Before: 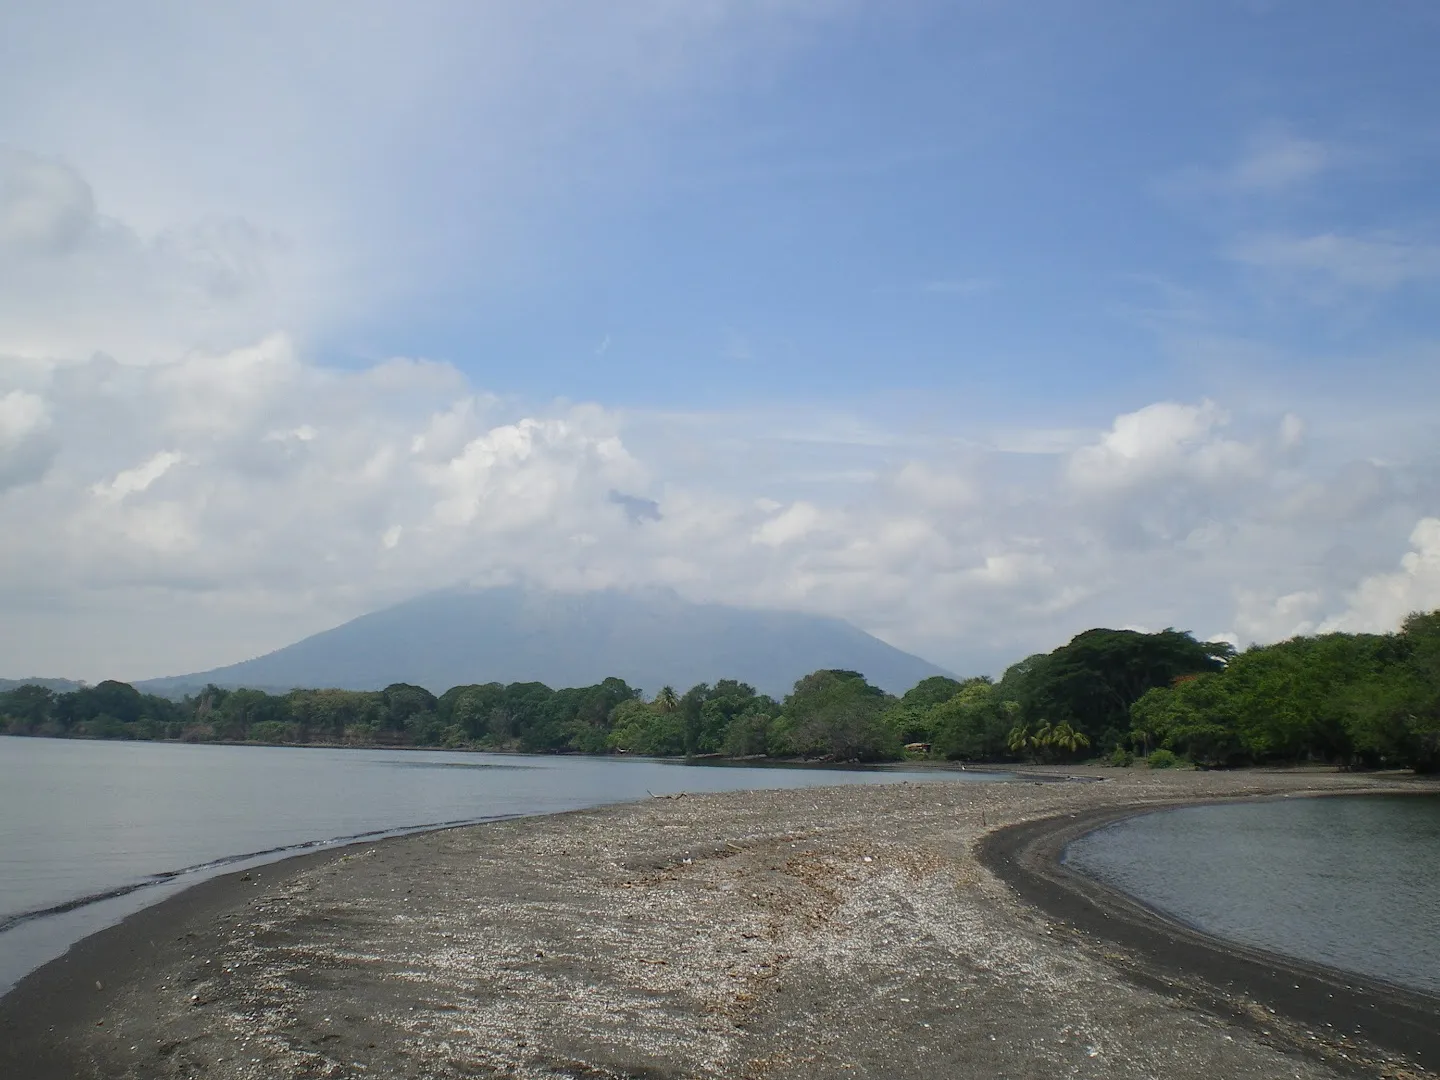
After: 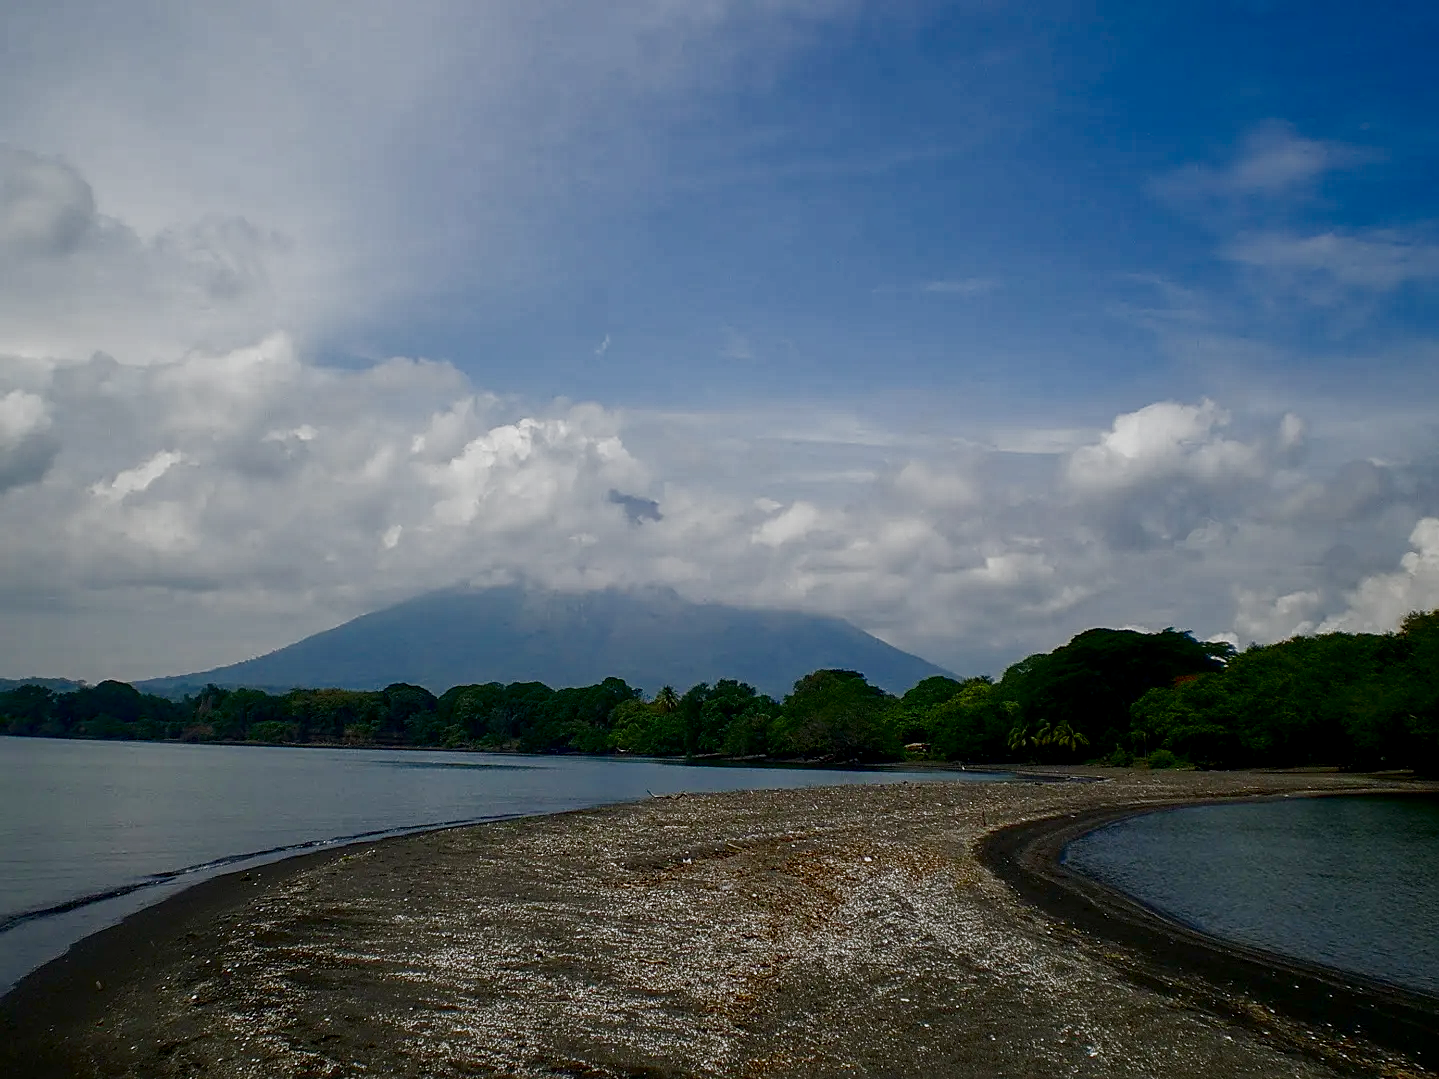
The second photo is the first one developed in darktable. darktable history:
filmic rgb: black relative exposure -7.58 EV, white relative exposure 4.64 EV, target black luminance 0%, hardness 3.55, latitude 50.47%, contrast 1.039, highlights saturation mix 8.9%, shadows ↔ highlights balance -0.192%, preserve chrominance RGB euclidean norm (legacy), color science v4 (2020)
sharpen: on, module defaults
crop: left 0.023%
local contrast: on, module defaults
exposure: black level correction 0, exposure 0.694 EV, compensate highlight preservation false
contrast brightness saturation: contrast 0.089, brightness -0.576, saturation 0.169
